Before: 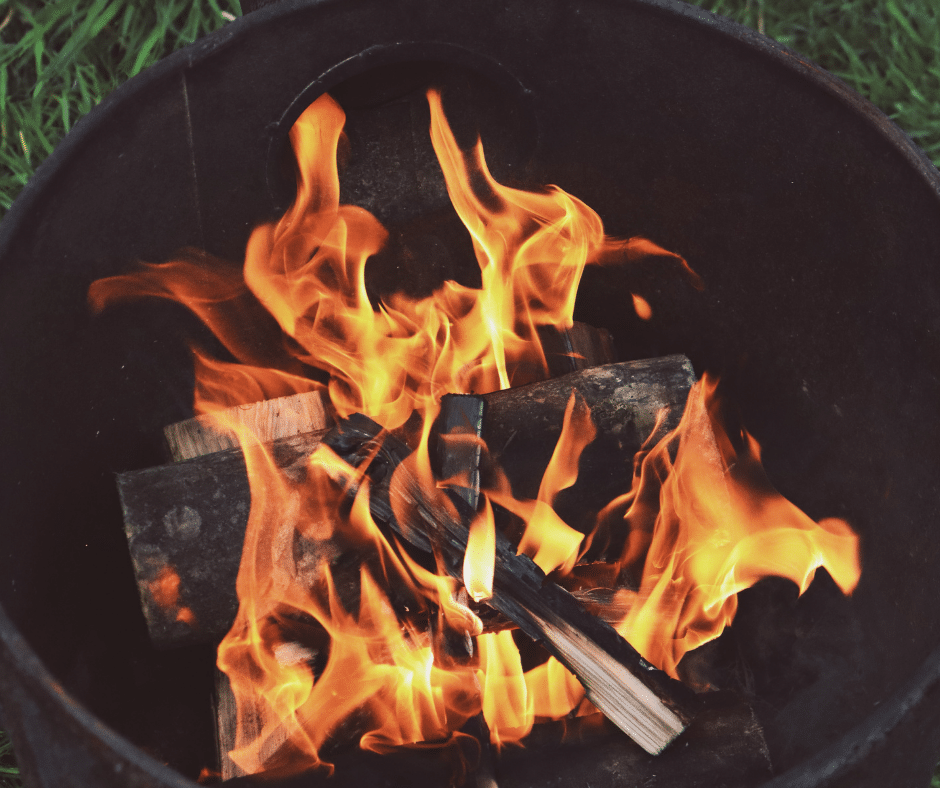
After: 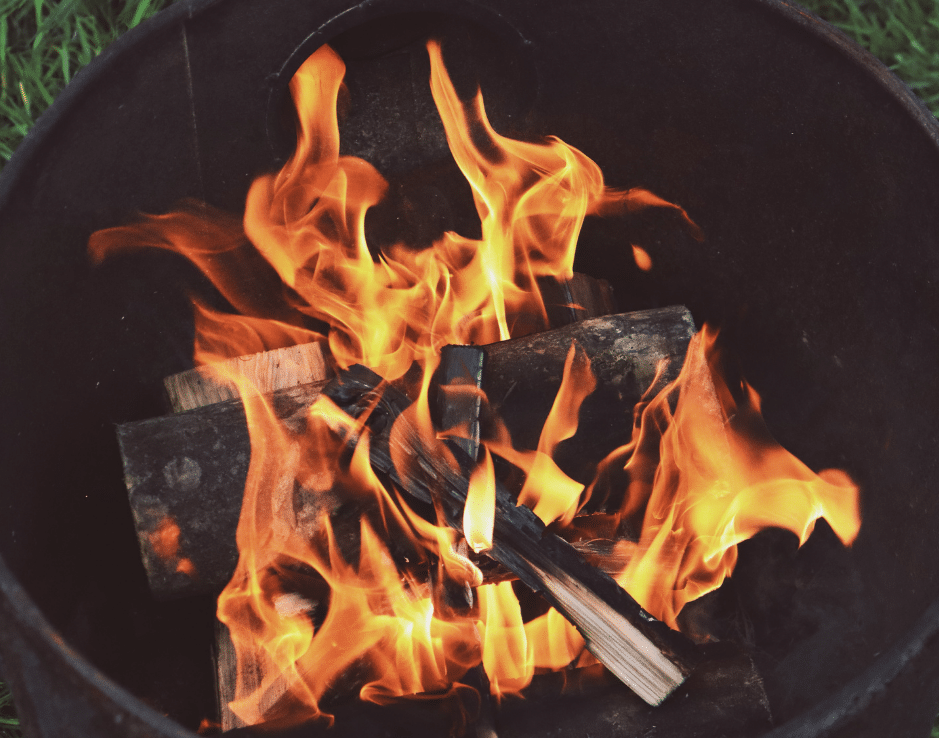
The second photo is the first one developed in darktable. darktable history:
crop and rotate: top 6.307%
